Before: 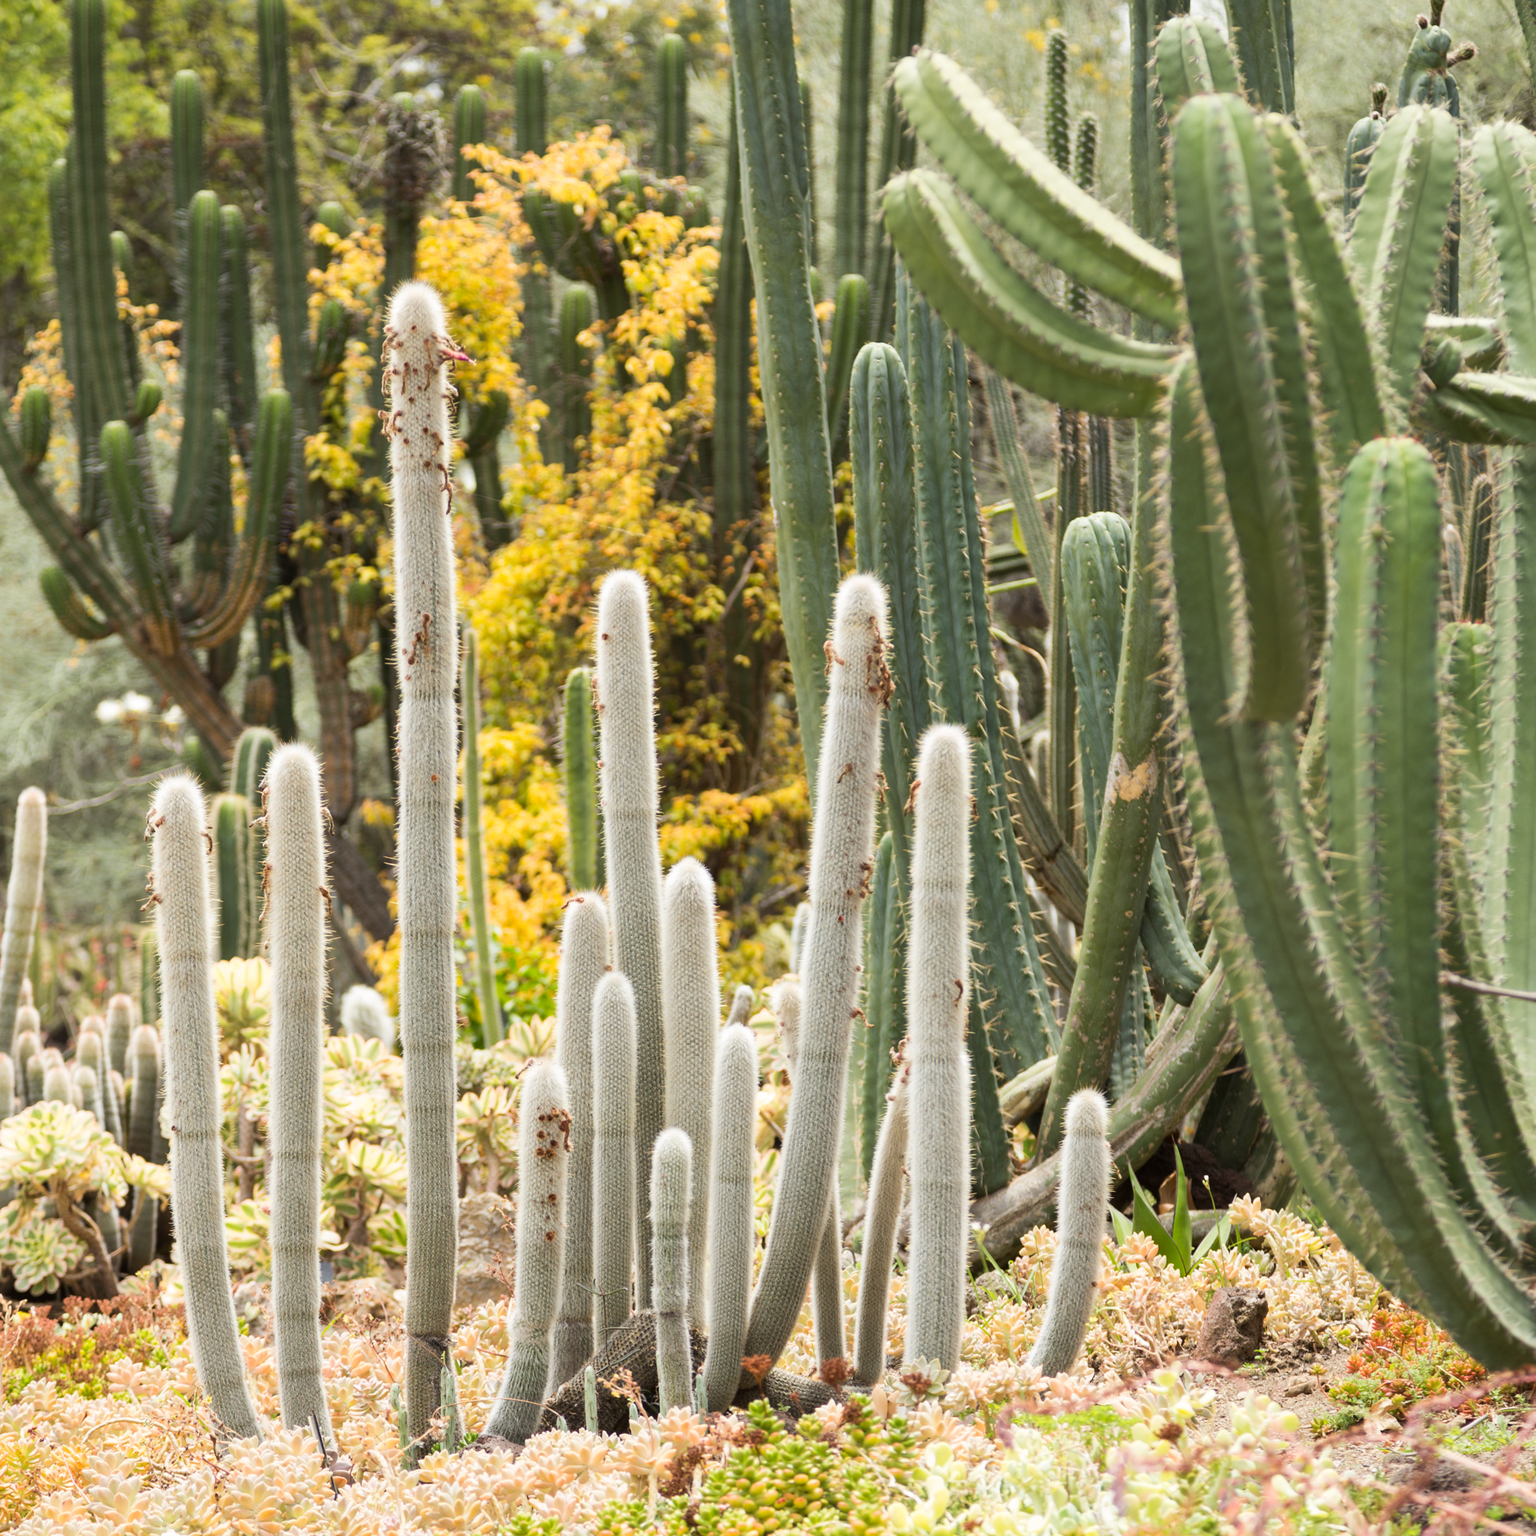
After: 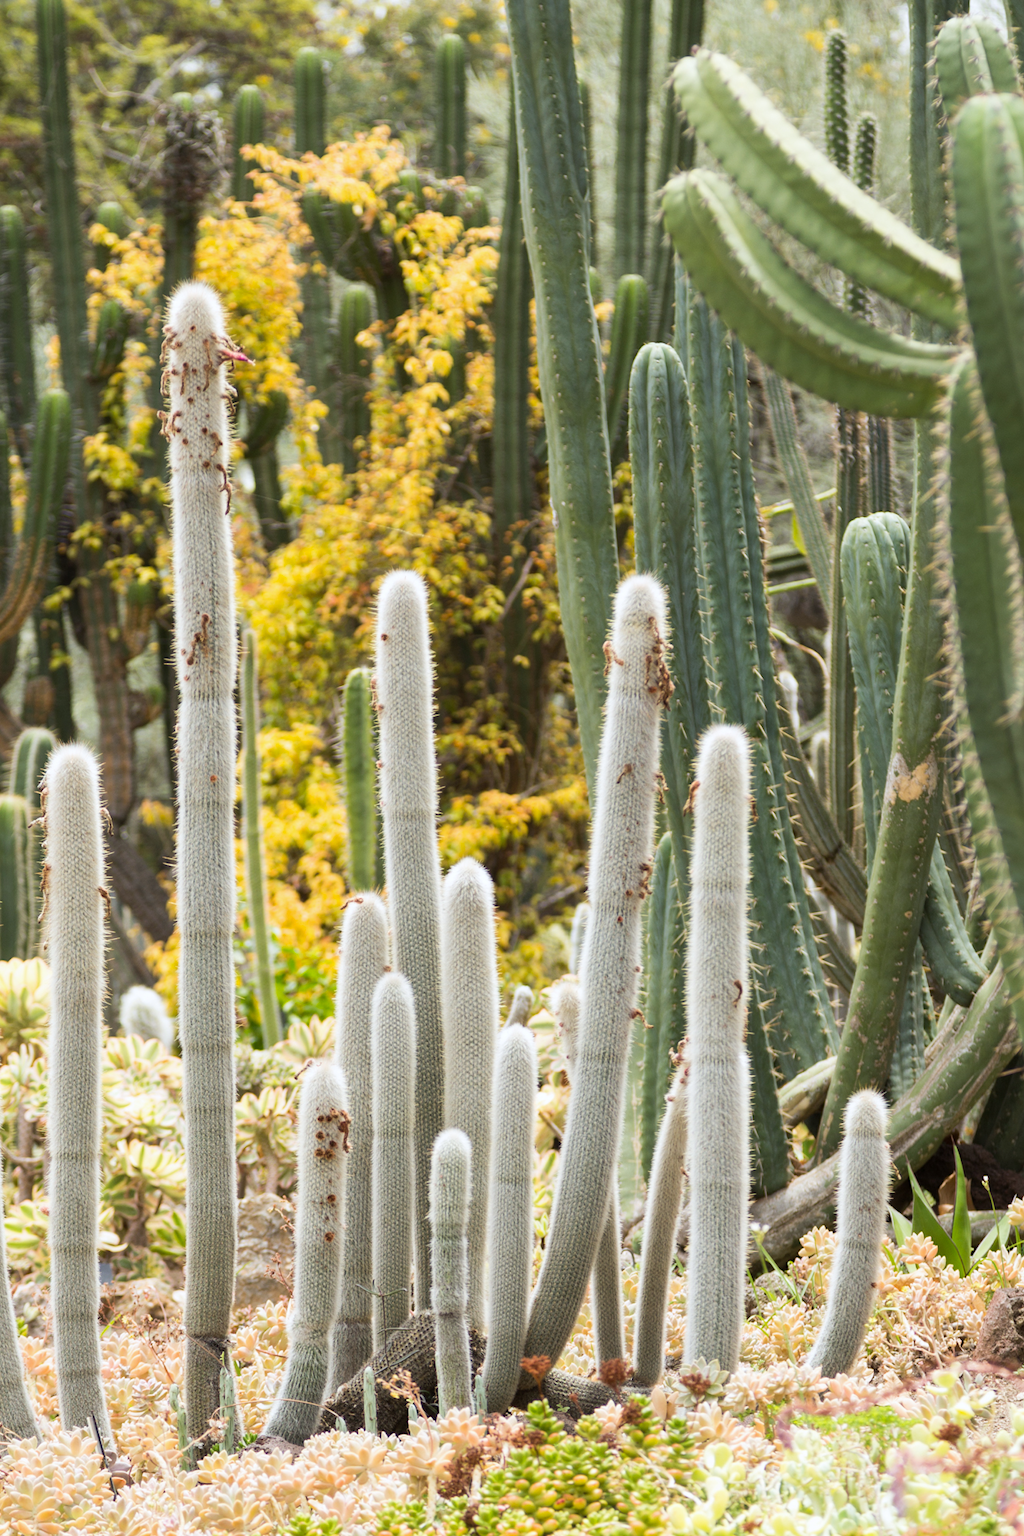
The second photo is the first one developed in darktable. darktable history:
white balance: red 0.98, blue 1.034
crop and rotate: left 14.436%, right 18.898%
